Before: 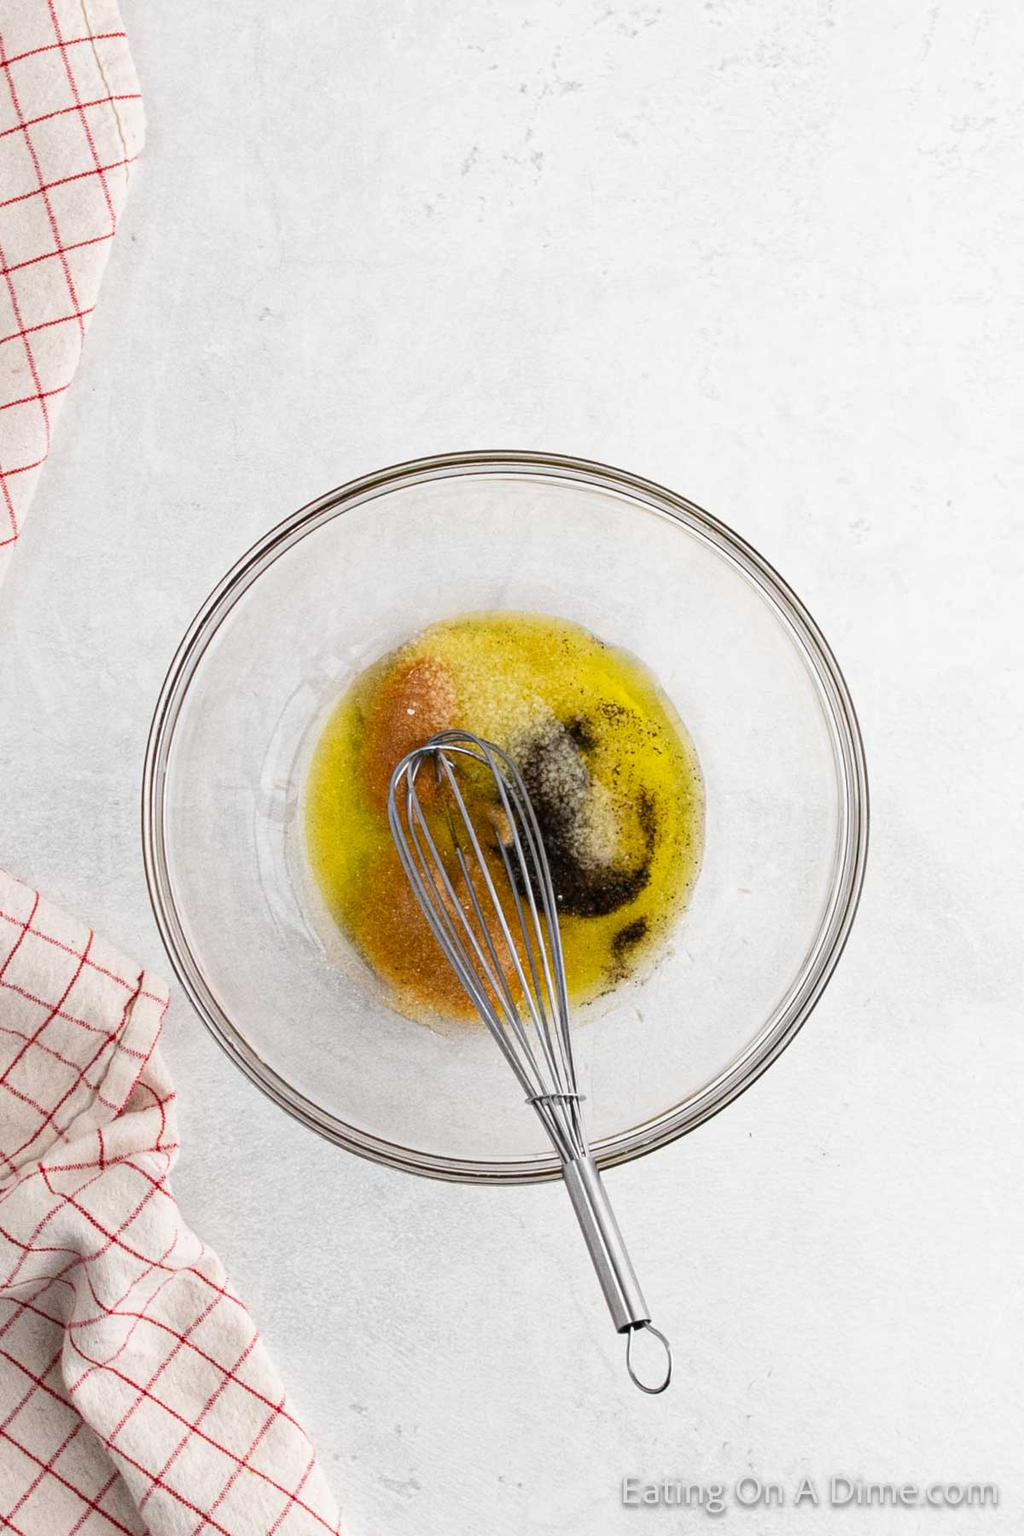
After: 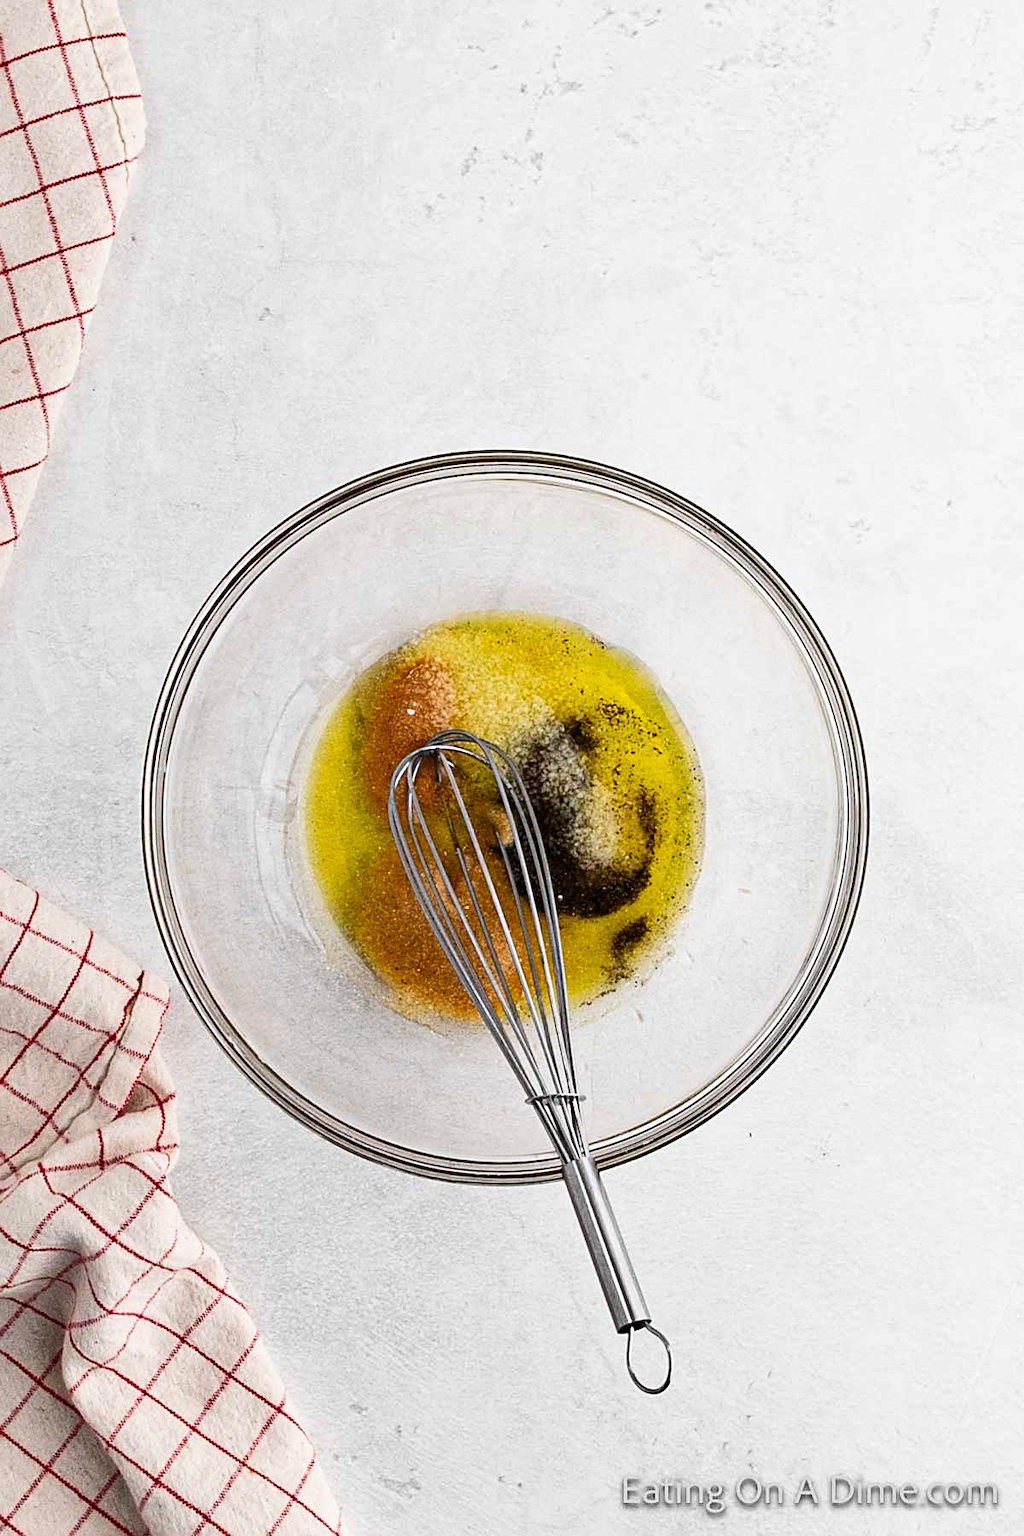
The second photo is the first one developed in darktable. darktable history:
contrast brightness saturation: contrast 0.154, brightness -0.005, saturation 0.098
shadows and highlights: shadows 47.77, highlights -41.24, soften with gaussian
sharpen: on, module defaults
